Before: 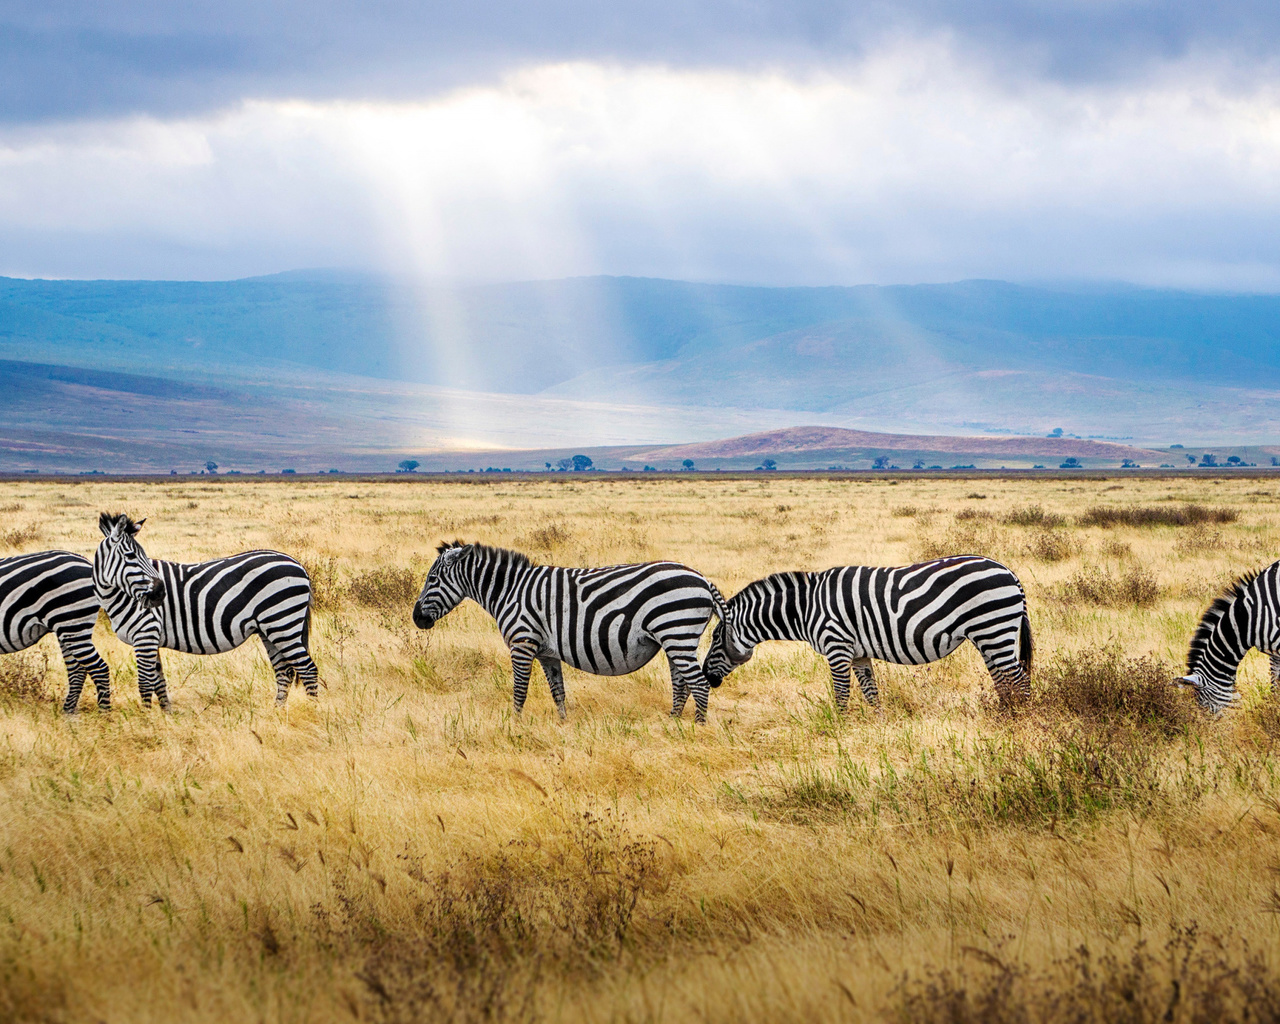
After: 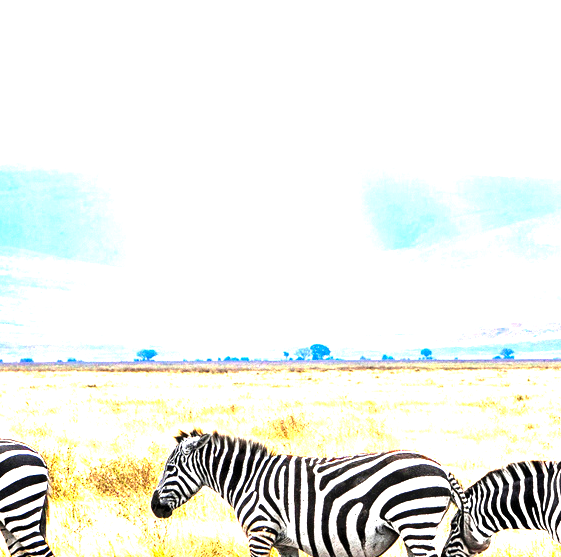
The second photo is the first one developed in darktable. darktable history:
levels: levels [0, 0.281, 0.562]
crop: left 20.527%, top 10.874%, right 35.583%, bottom 34.648%
